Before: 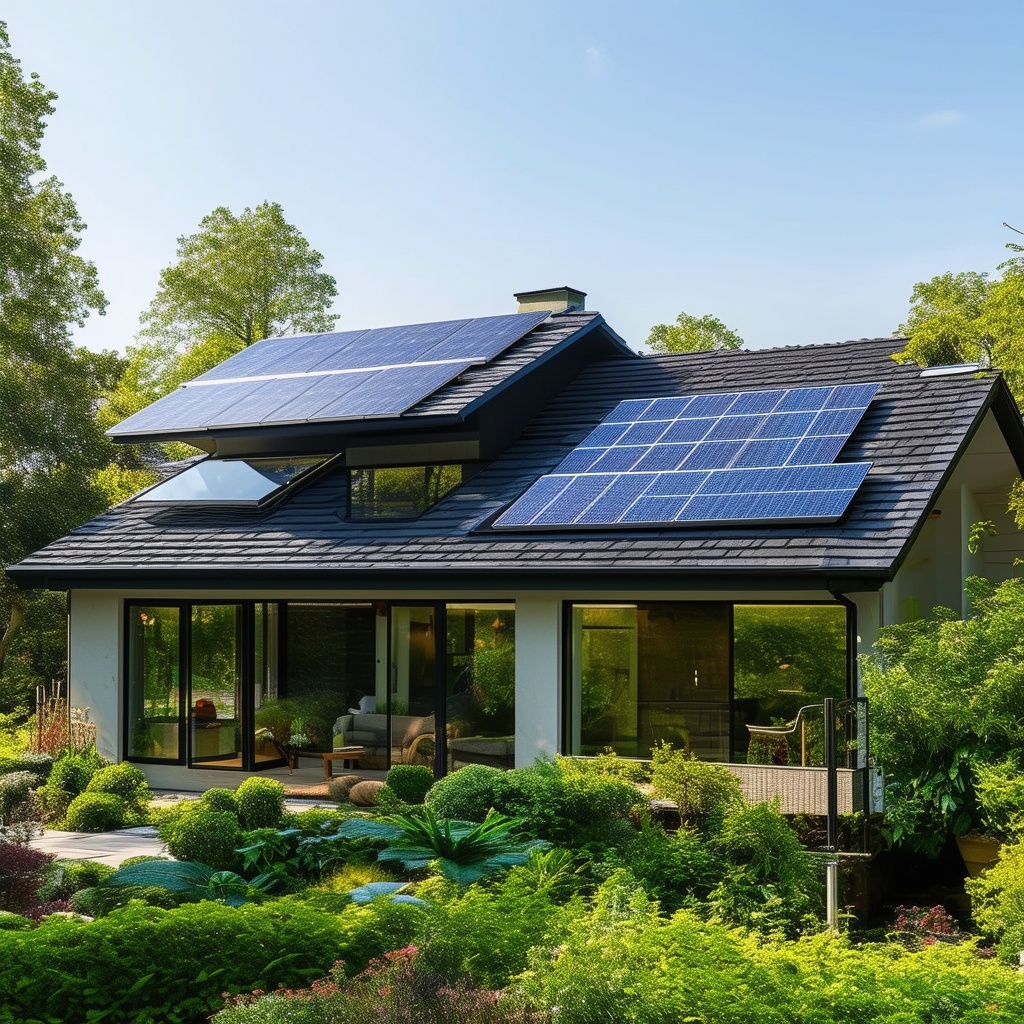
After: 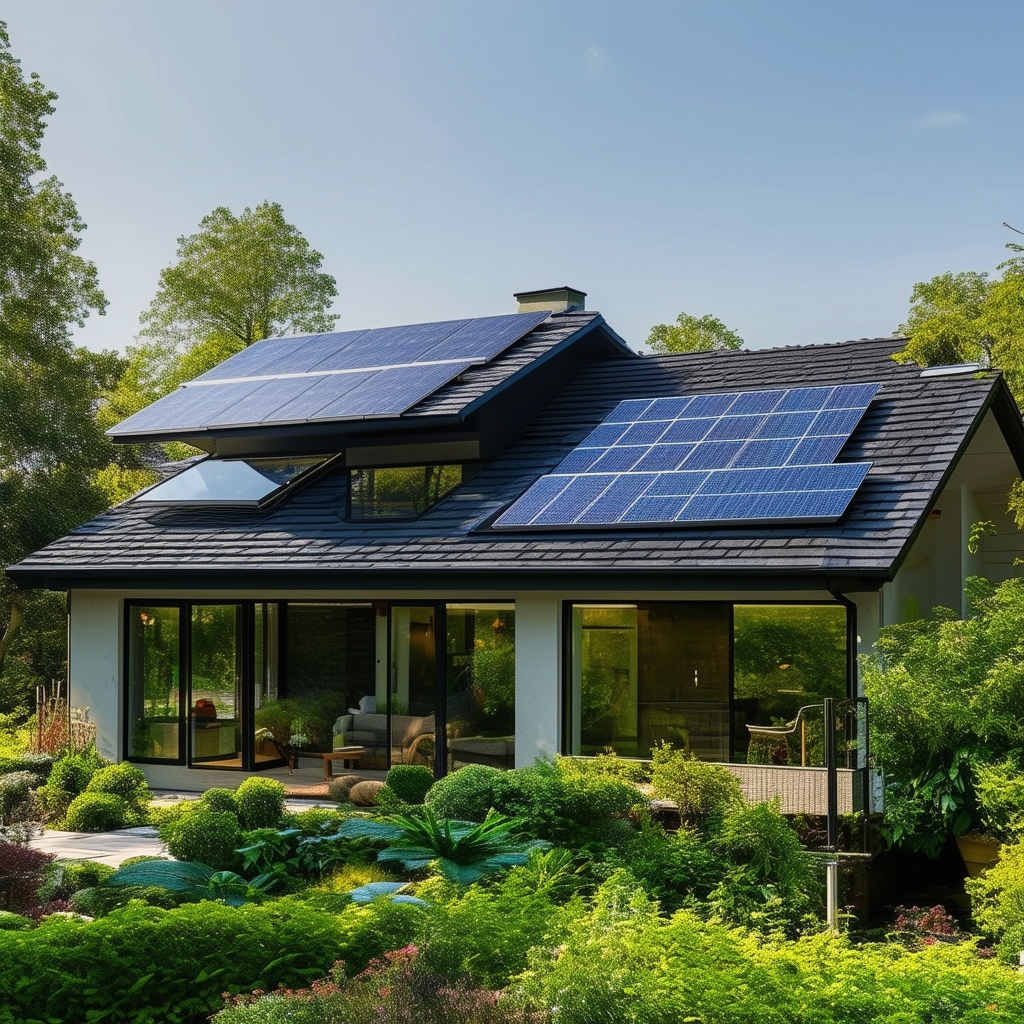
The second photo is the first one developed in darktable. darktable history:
levels: levels [0, 0.492, 0.984]
graduated density: on, module defaults
